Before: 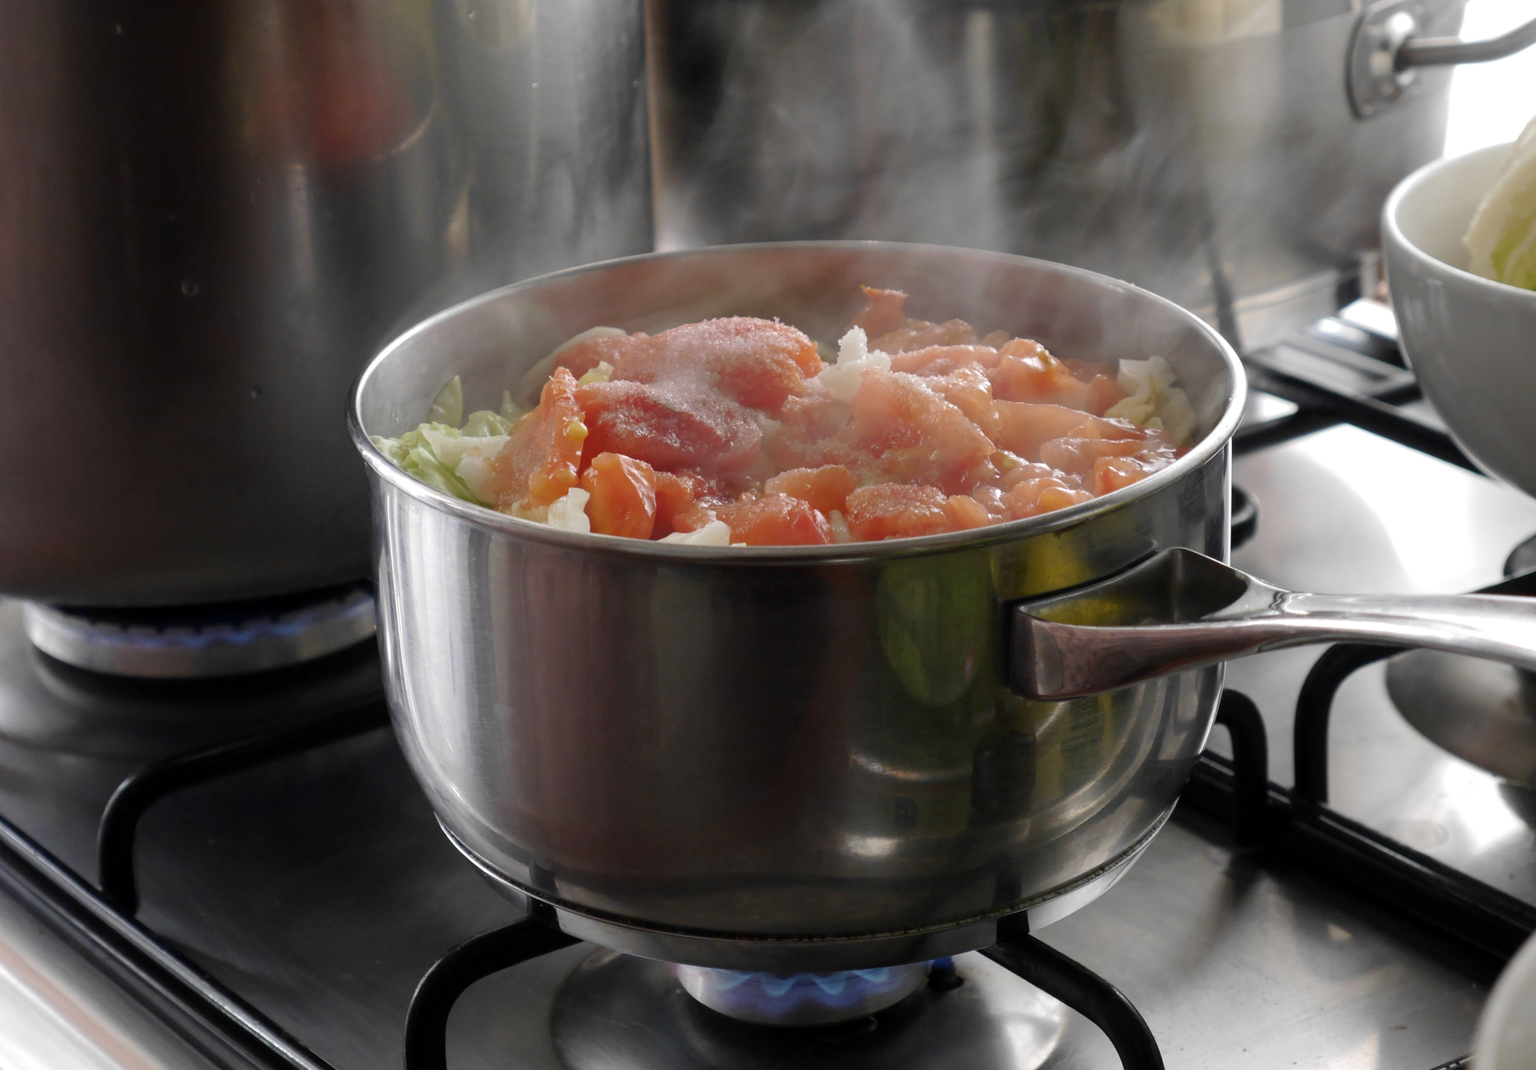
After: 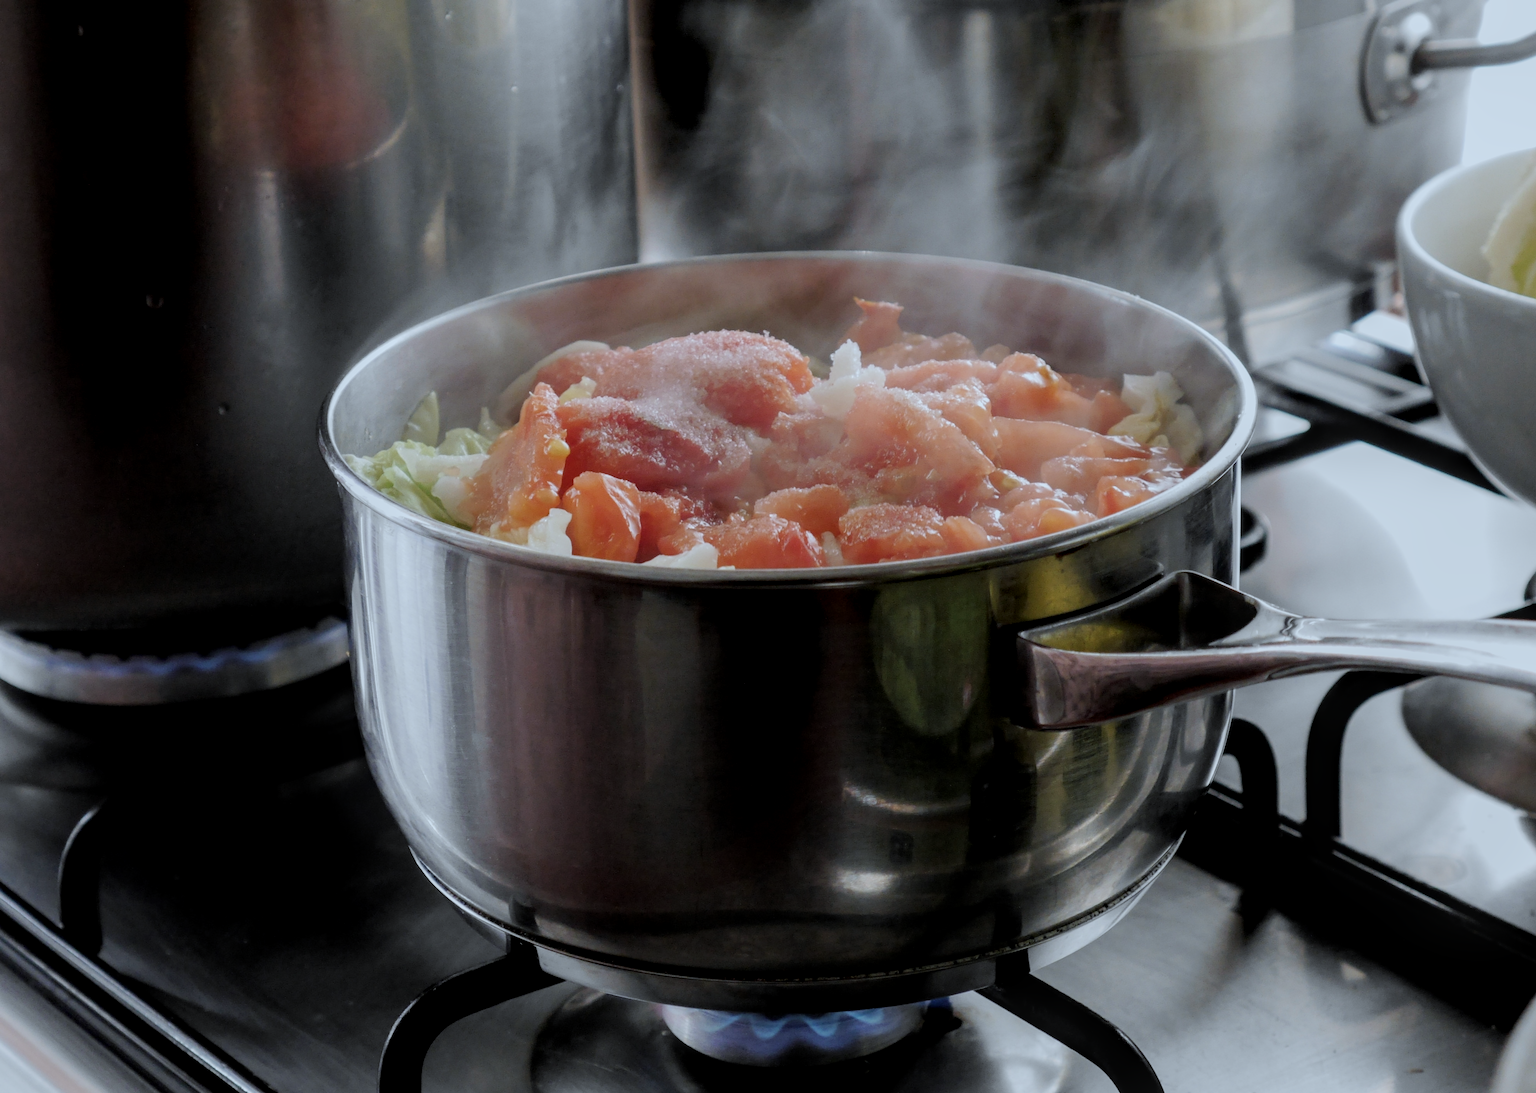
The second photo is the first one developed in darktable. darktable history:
crop and rotate: left 2.721%, right 1.325%, bottom 1.858%
color correction: highlights a* -4.22, highlights b* -11.05
filmic rgb: black relative exposure -6.97 EV, white relative exposure 5.64 EV, hardness 2.85
local contrast: detail 130%
